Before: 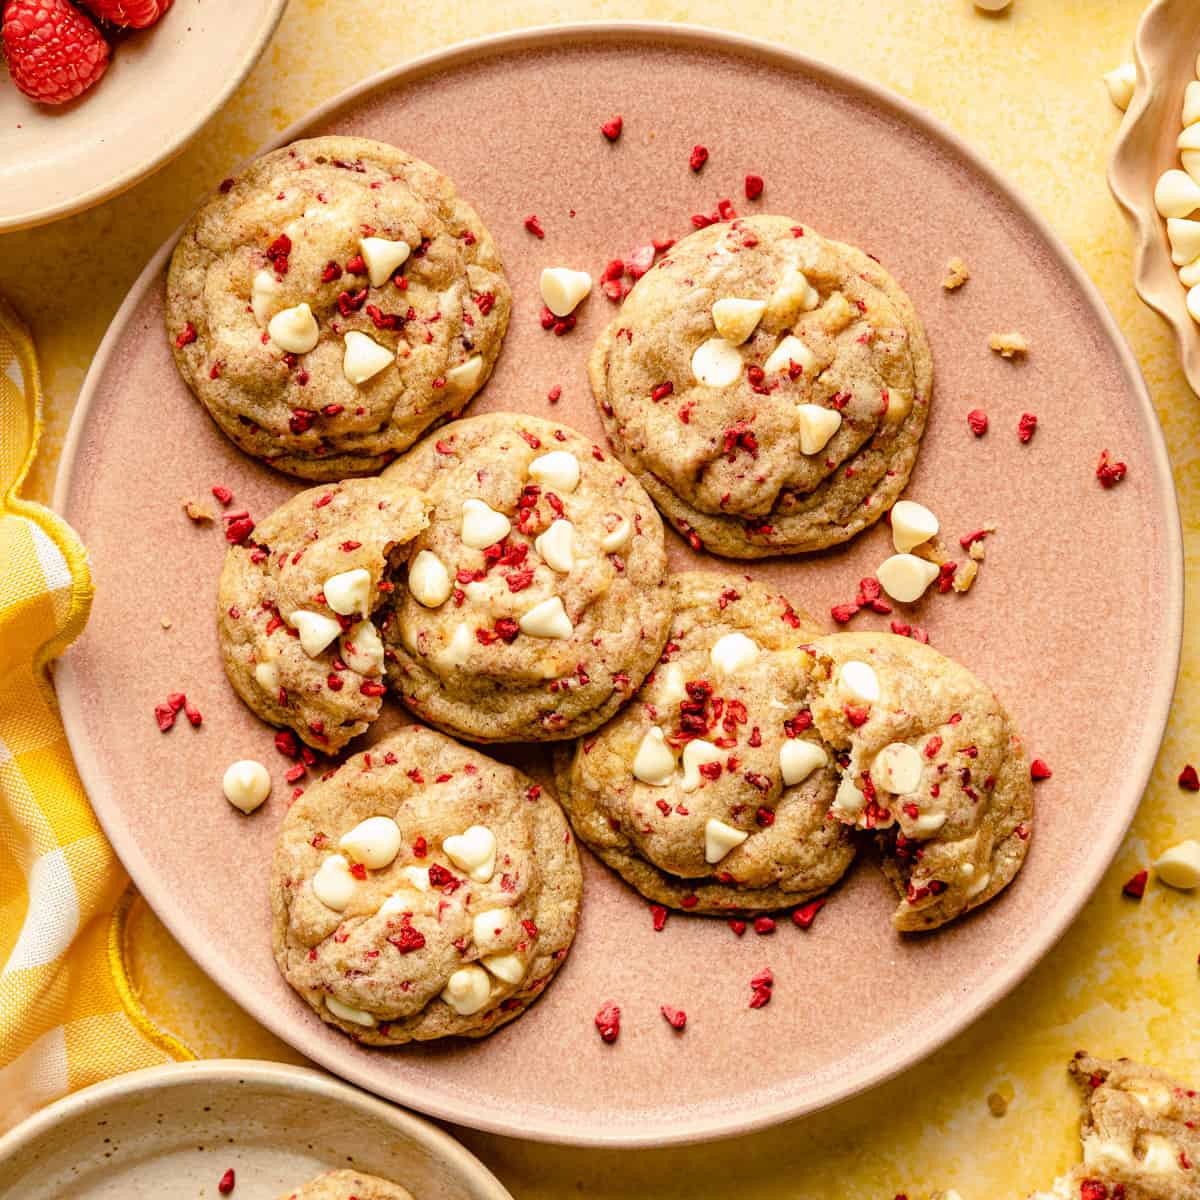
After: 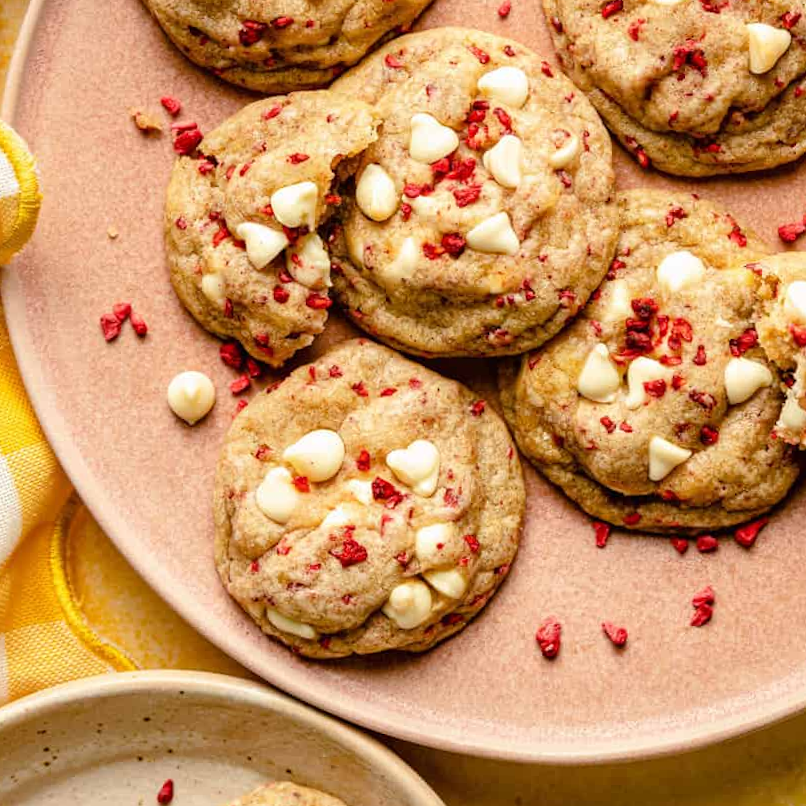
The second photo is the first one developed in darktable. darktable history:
crop and rotate: angle -0.82°, left 3.85%, top 31.828%, right 27.992%
tone curve: preserve colors none
